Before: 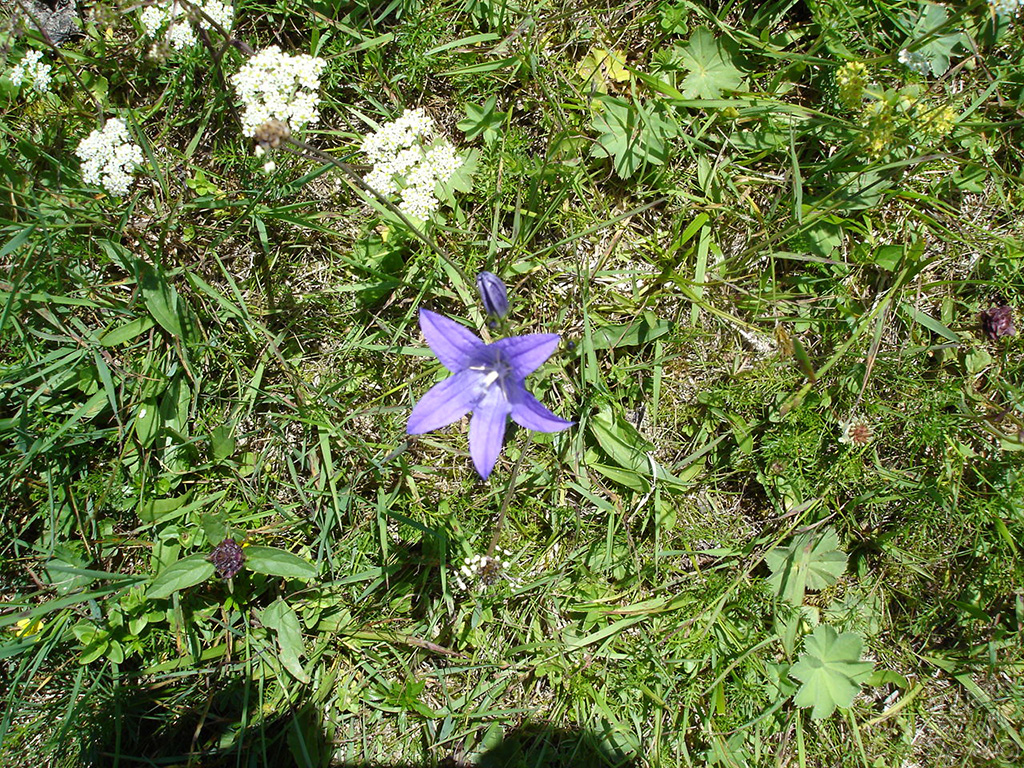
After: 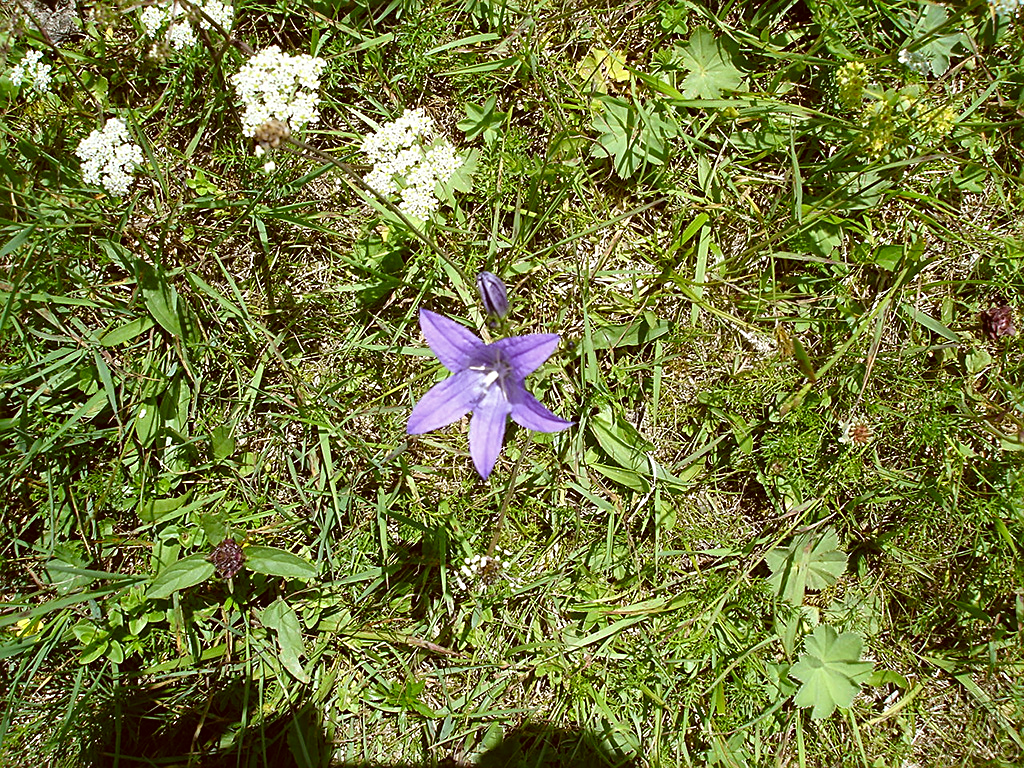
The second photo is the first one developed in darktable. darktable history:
color correction: highlights a* -0.482, highlights b* 0.161, shadows a* 4.66, shadows b* 20.72
sharpen: on, module defaults
local contrast: mode bilateral grid, contrast 15, coarseness 36, detail 105%, midtone range 0.2
